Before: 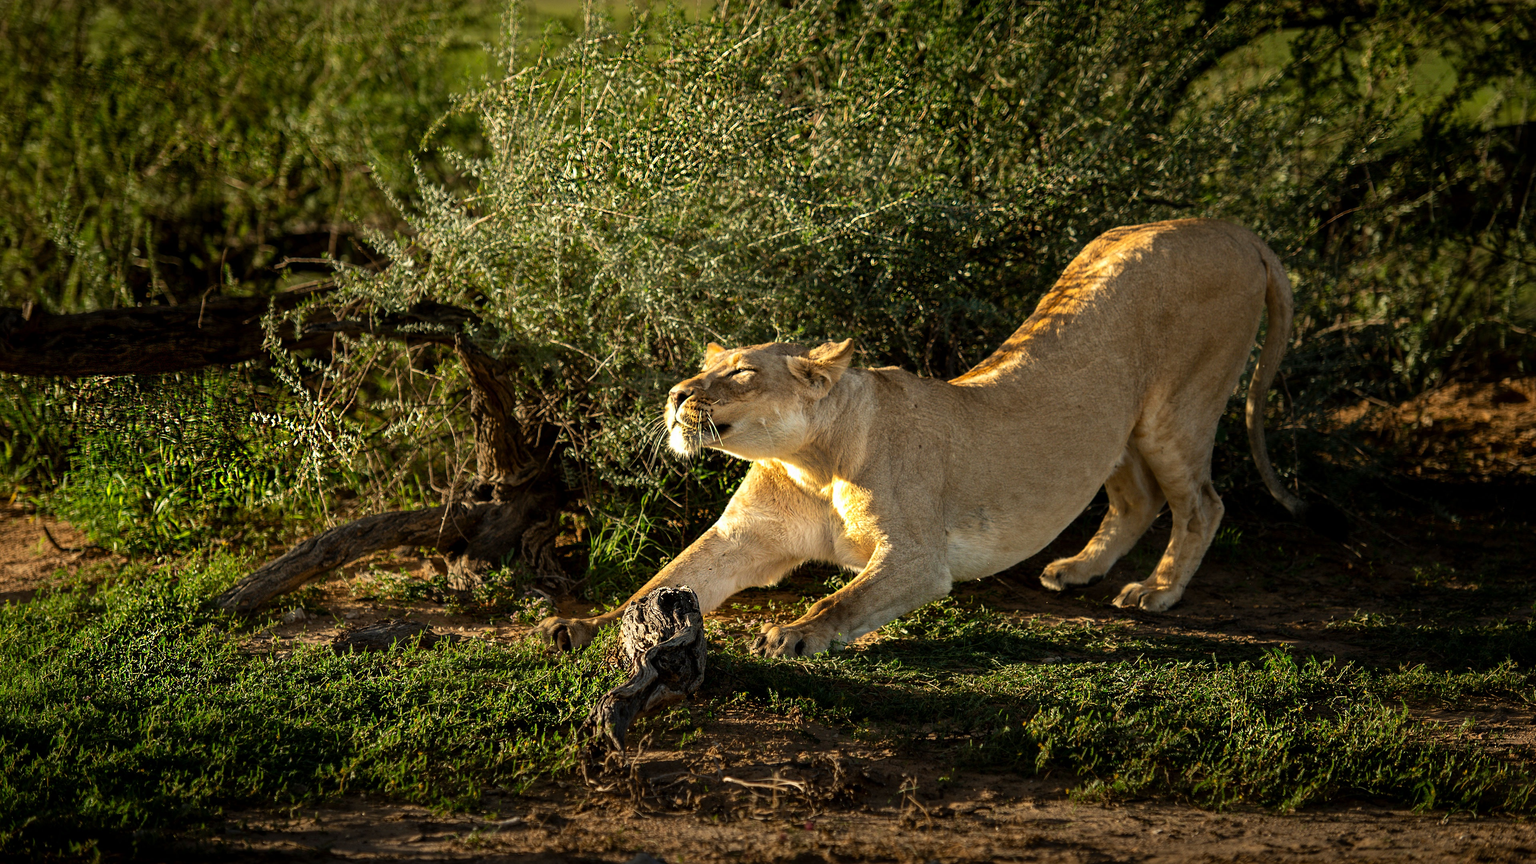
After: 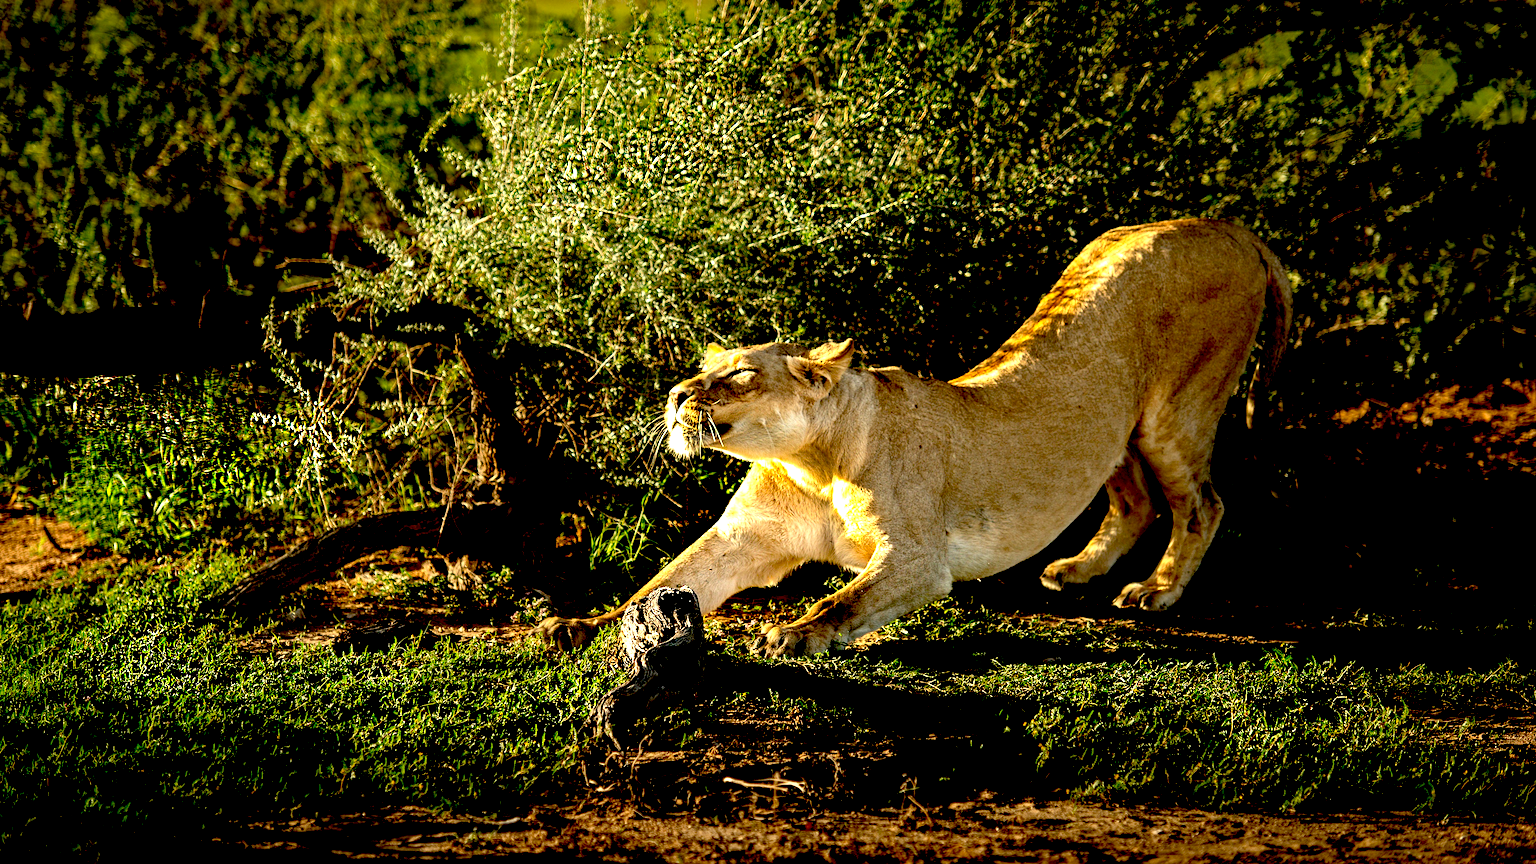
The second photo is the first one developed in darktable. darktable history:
exposure: black level correction 0.037, exposure 0.91 EV, compensate highlight preservation false
